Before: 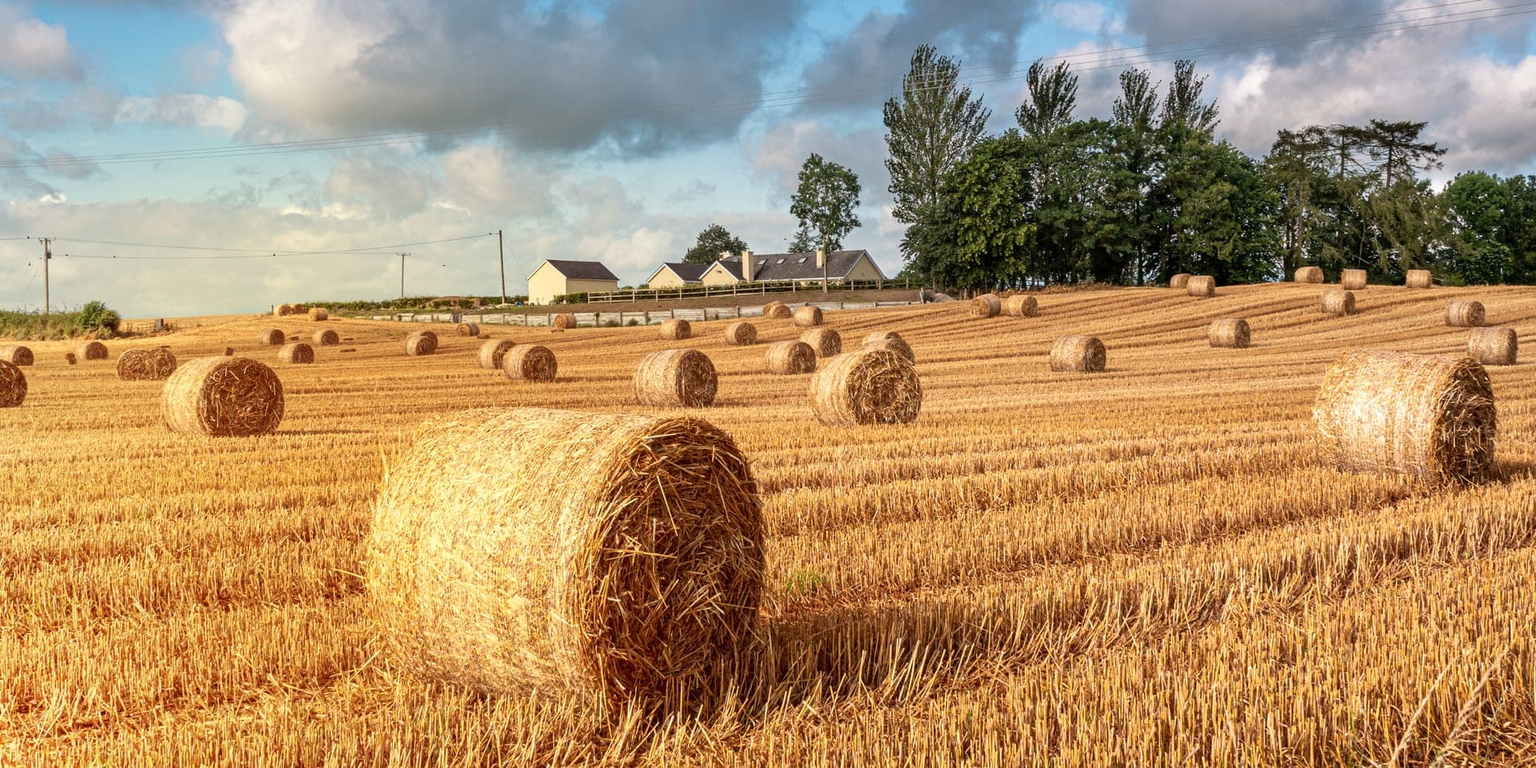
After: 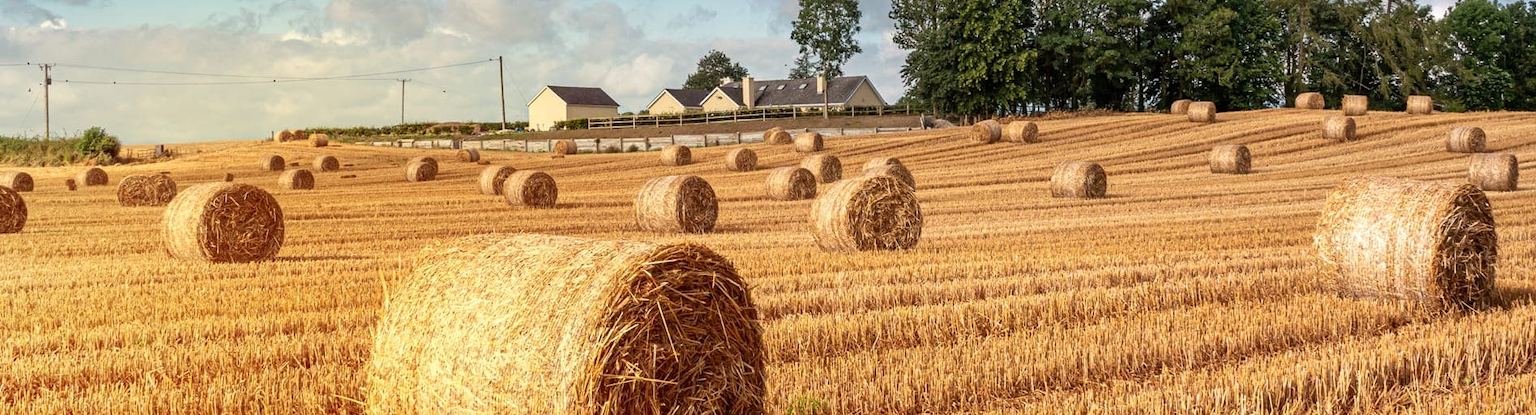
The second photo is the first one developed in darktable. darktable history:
crop and rotate: top 22.877%, bottom 22.936%
